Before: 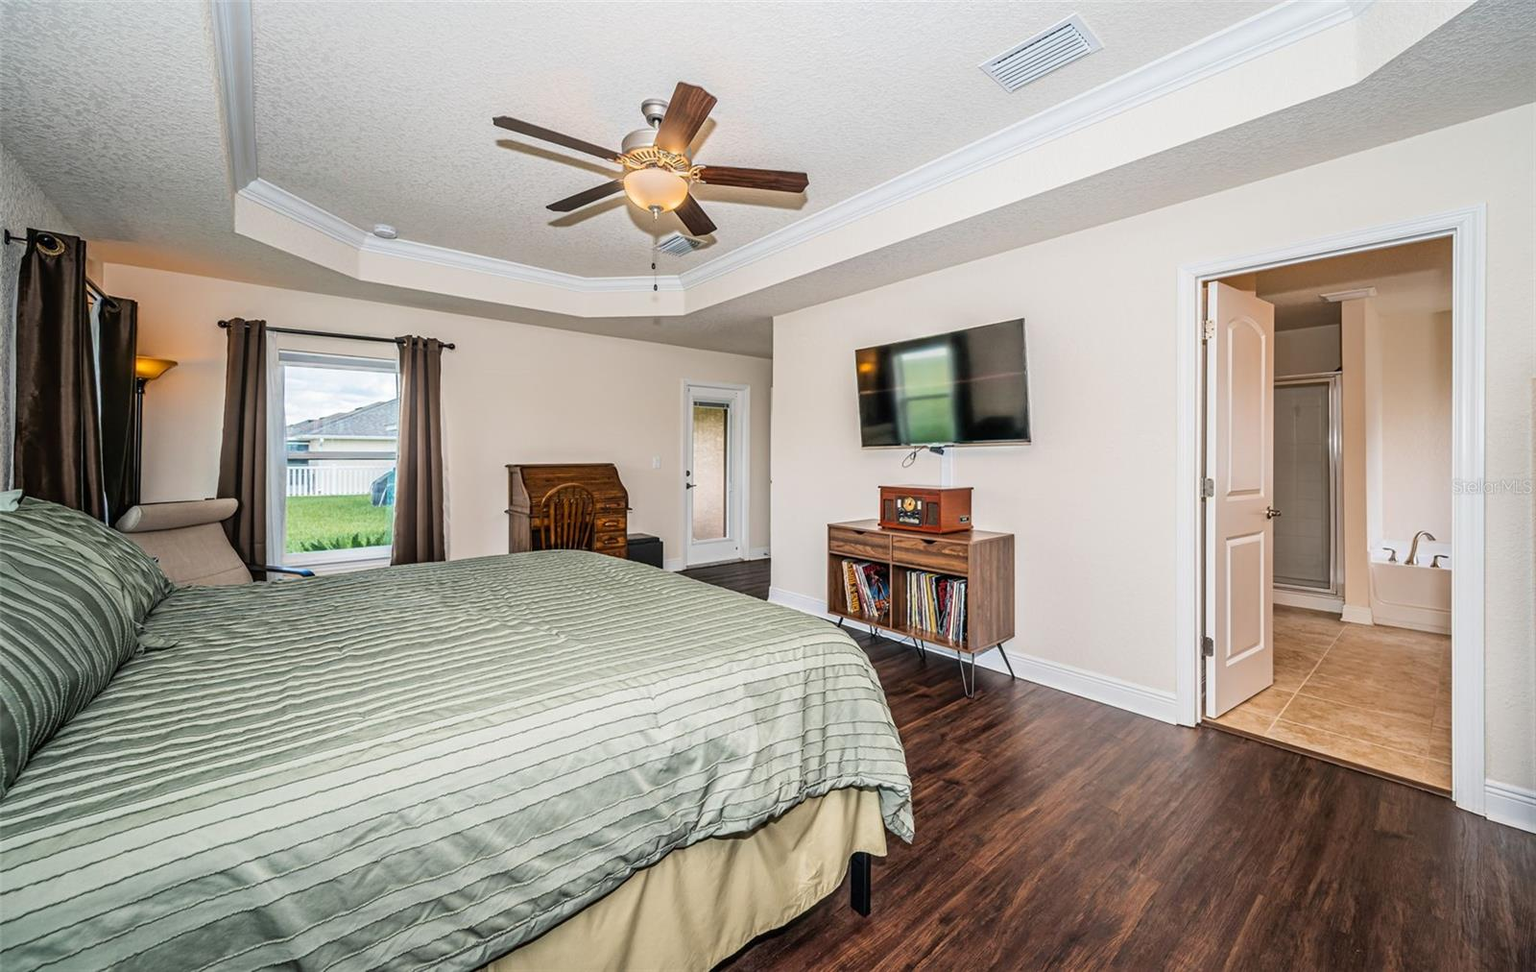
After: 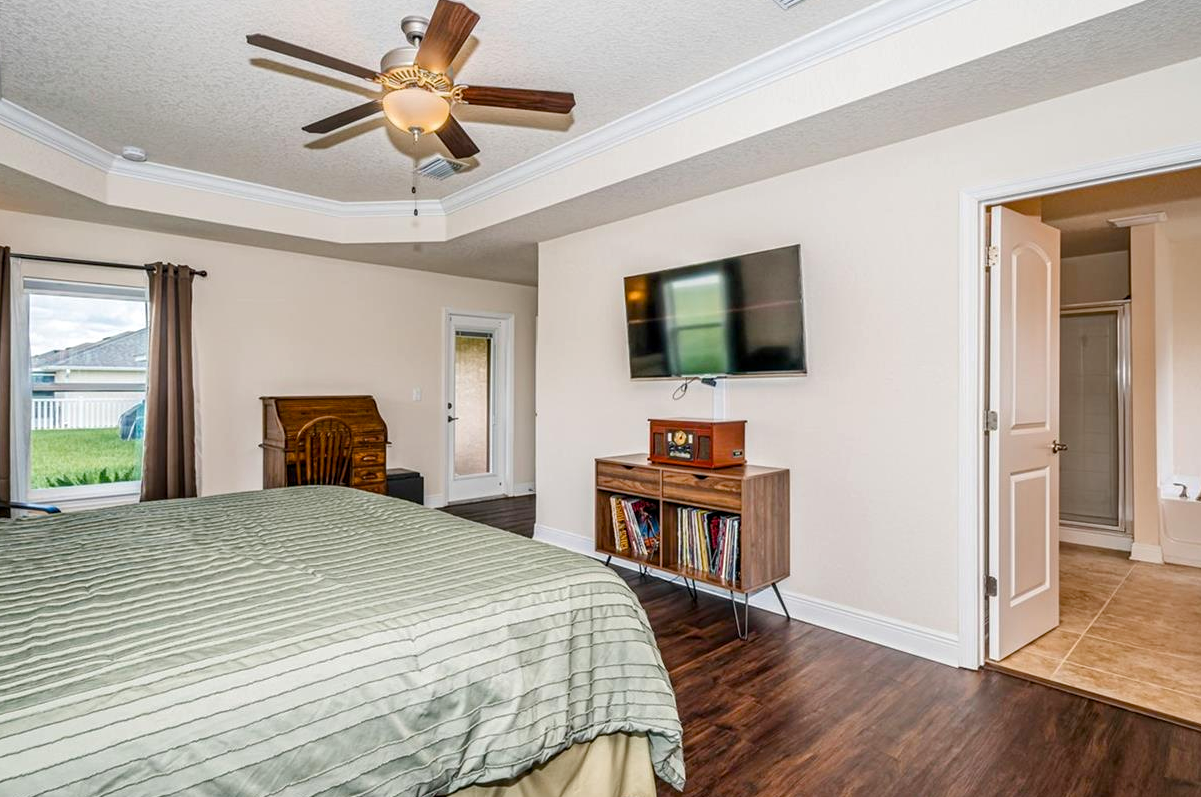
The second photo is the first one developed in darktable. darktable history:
color balance rgb: global offset › hue 172.32°, linear chroma grading › shadows -7.459%, linear chroma grading › highlights -6.399%, linear chroma grading › global chroma -10.507%, linear chroma grading › mid-tones -8.243%, perceptual saturation grading › global saturation 27.316%, perceptual saturation grading › highlights -27.904%, perceptual saturation grading › mid-tones 15.603%, perceptual saturation grading › shadows 33.506%, global vibrance 21.624%
local contrast: highlights 101%, shadows 102%, detail 120%, midtone range 0.2
crop: left 16.74%, top 8.601%, right 8.192%, bottom 12.644%
tone equalizer: edges refinement/feathering 500, mask exposure compensation -1.57 EV, preserve details no
